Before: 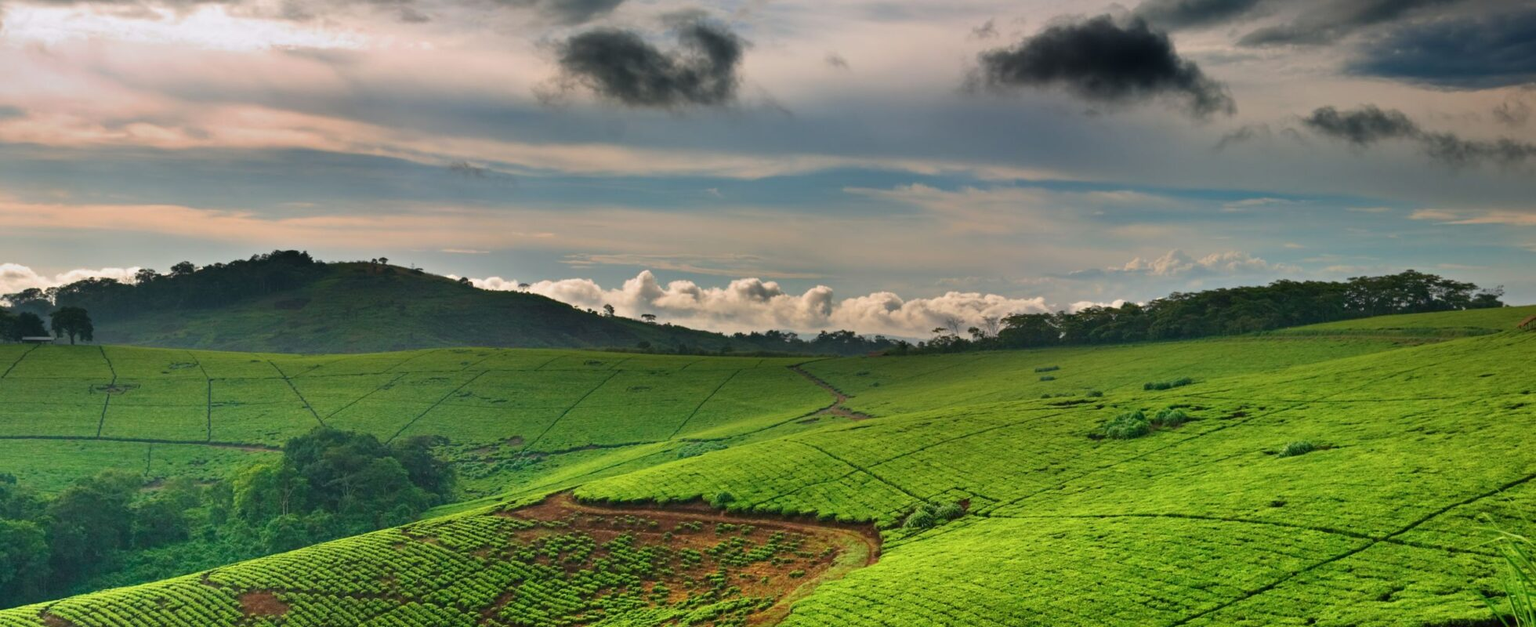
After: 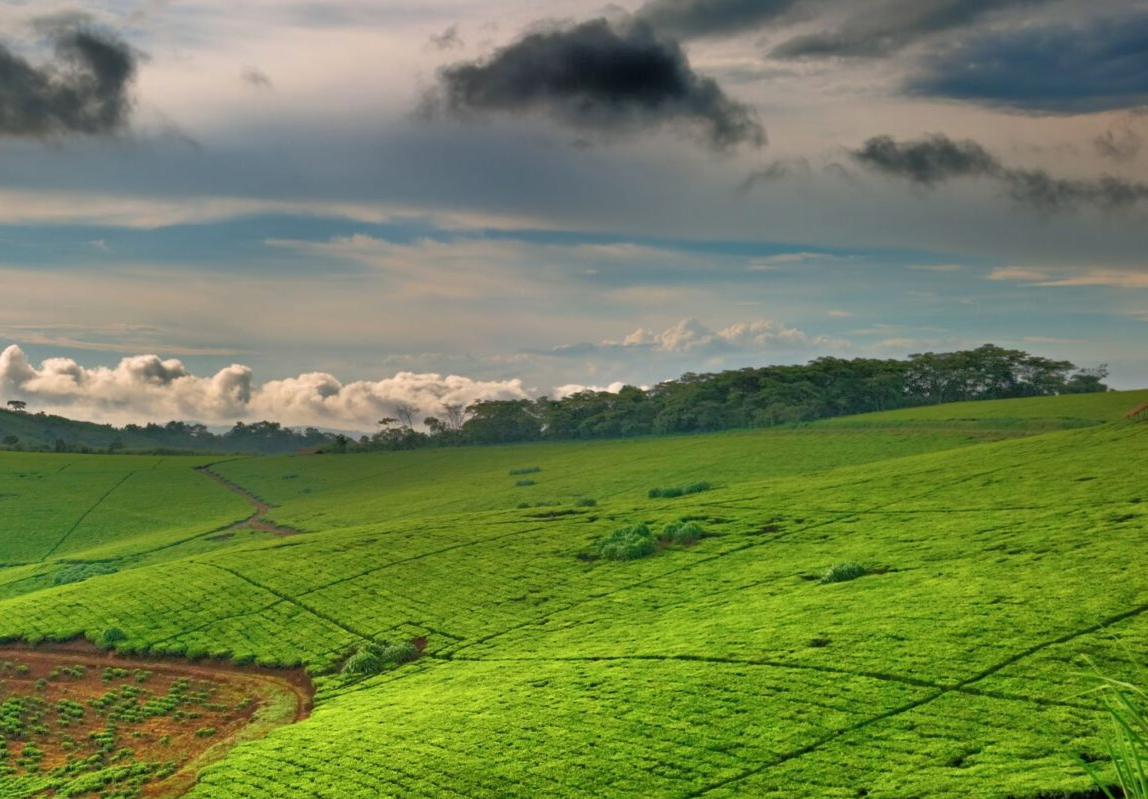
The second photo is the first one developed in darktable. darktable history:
crop: left 41.402%
tone equalizer: -8 EV -0.528 EV, -7 EV -0.319 EV, -6 EV -0.083 EV, -5 EV 0.413 EV, -4 EV 0.985 EV, -3 EV 0.791 EV, -2 EV -0.01 EV, -1 EV 0.14 EV, +0 EV -0.012 EV, smoothing 1
